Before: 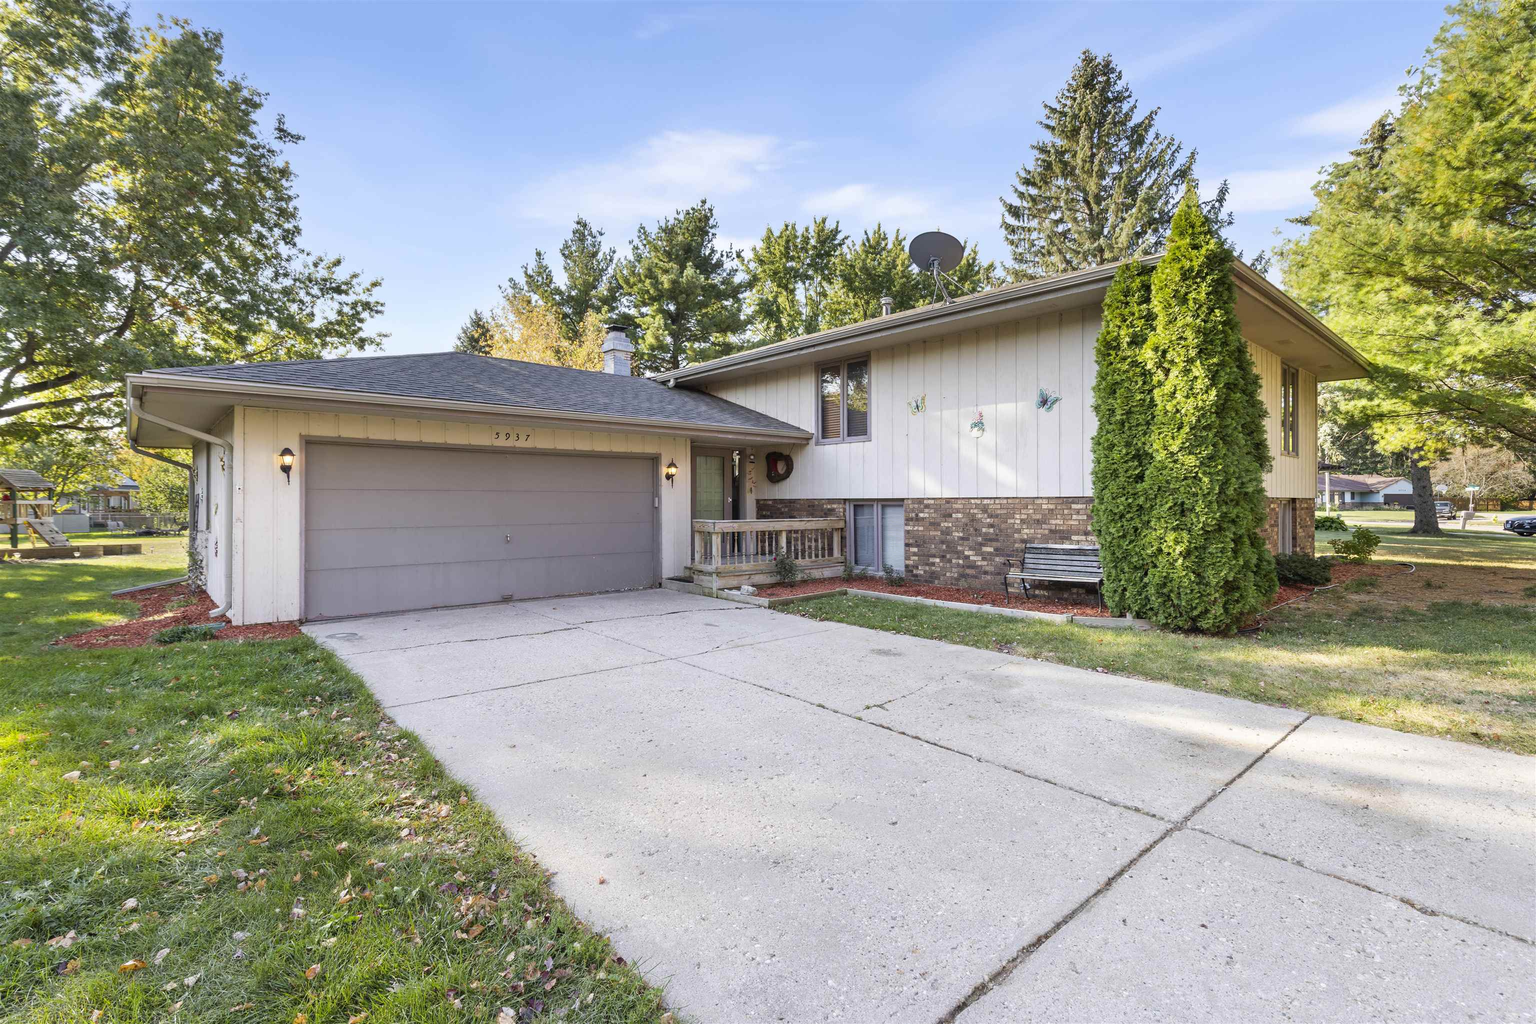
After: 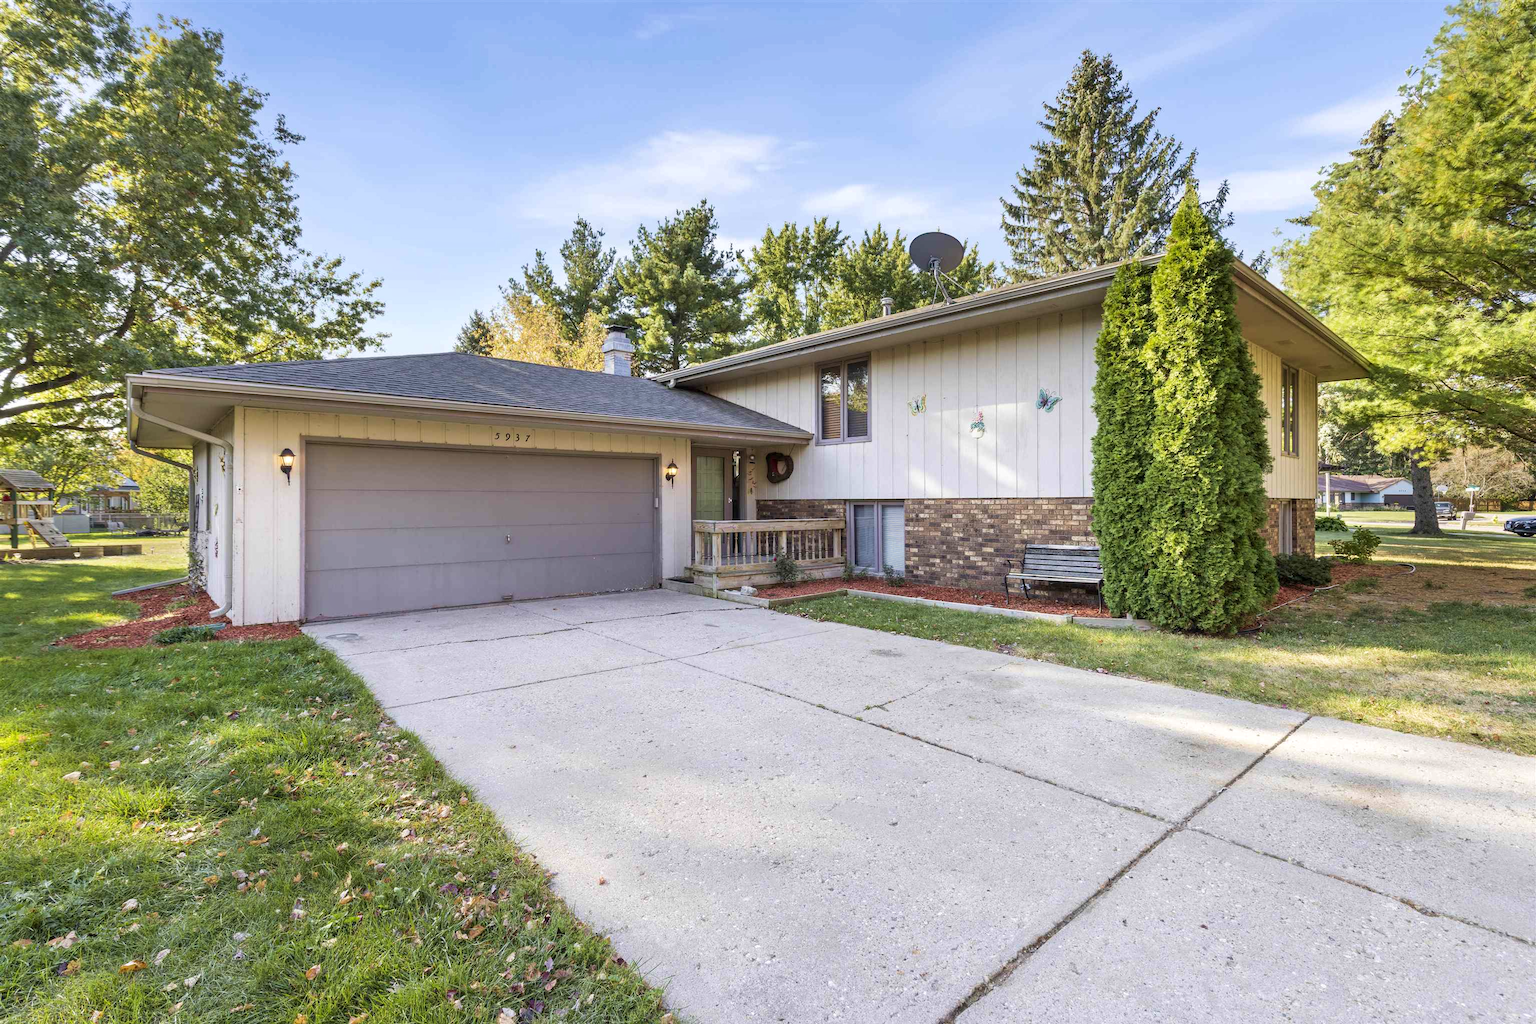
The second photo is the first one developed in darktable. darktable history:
velvia: on, module defaults
local contrast: highlights 100%, shadows 100%, detail 120%, midtone range 0.2
